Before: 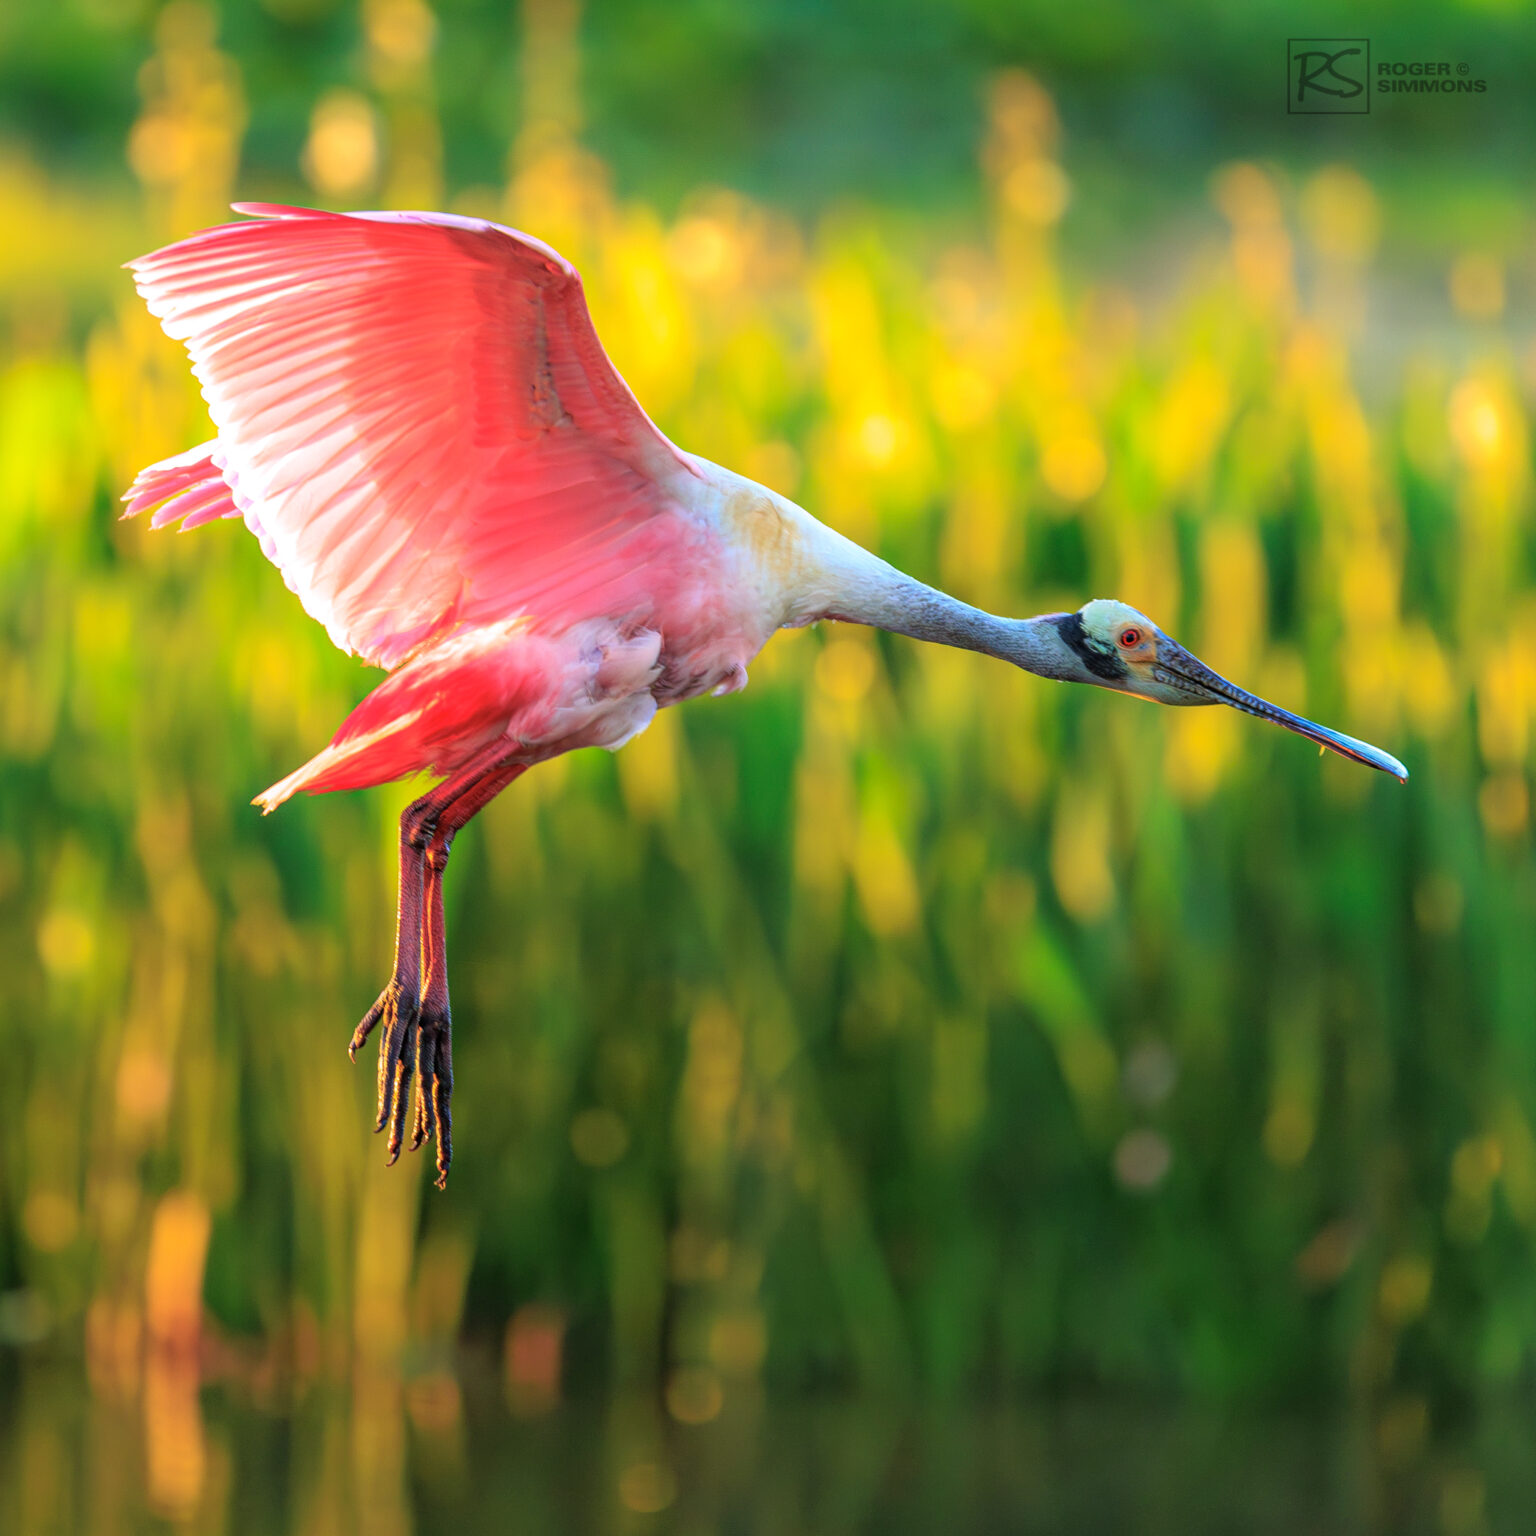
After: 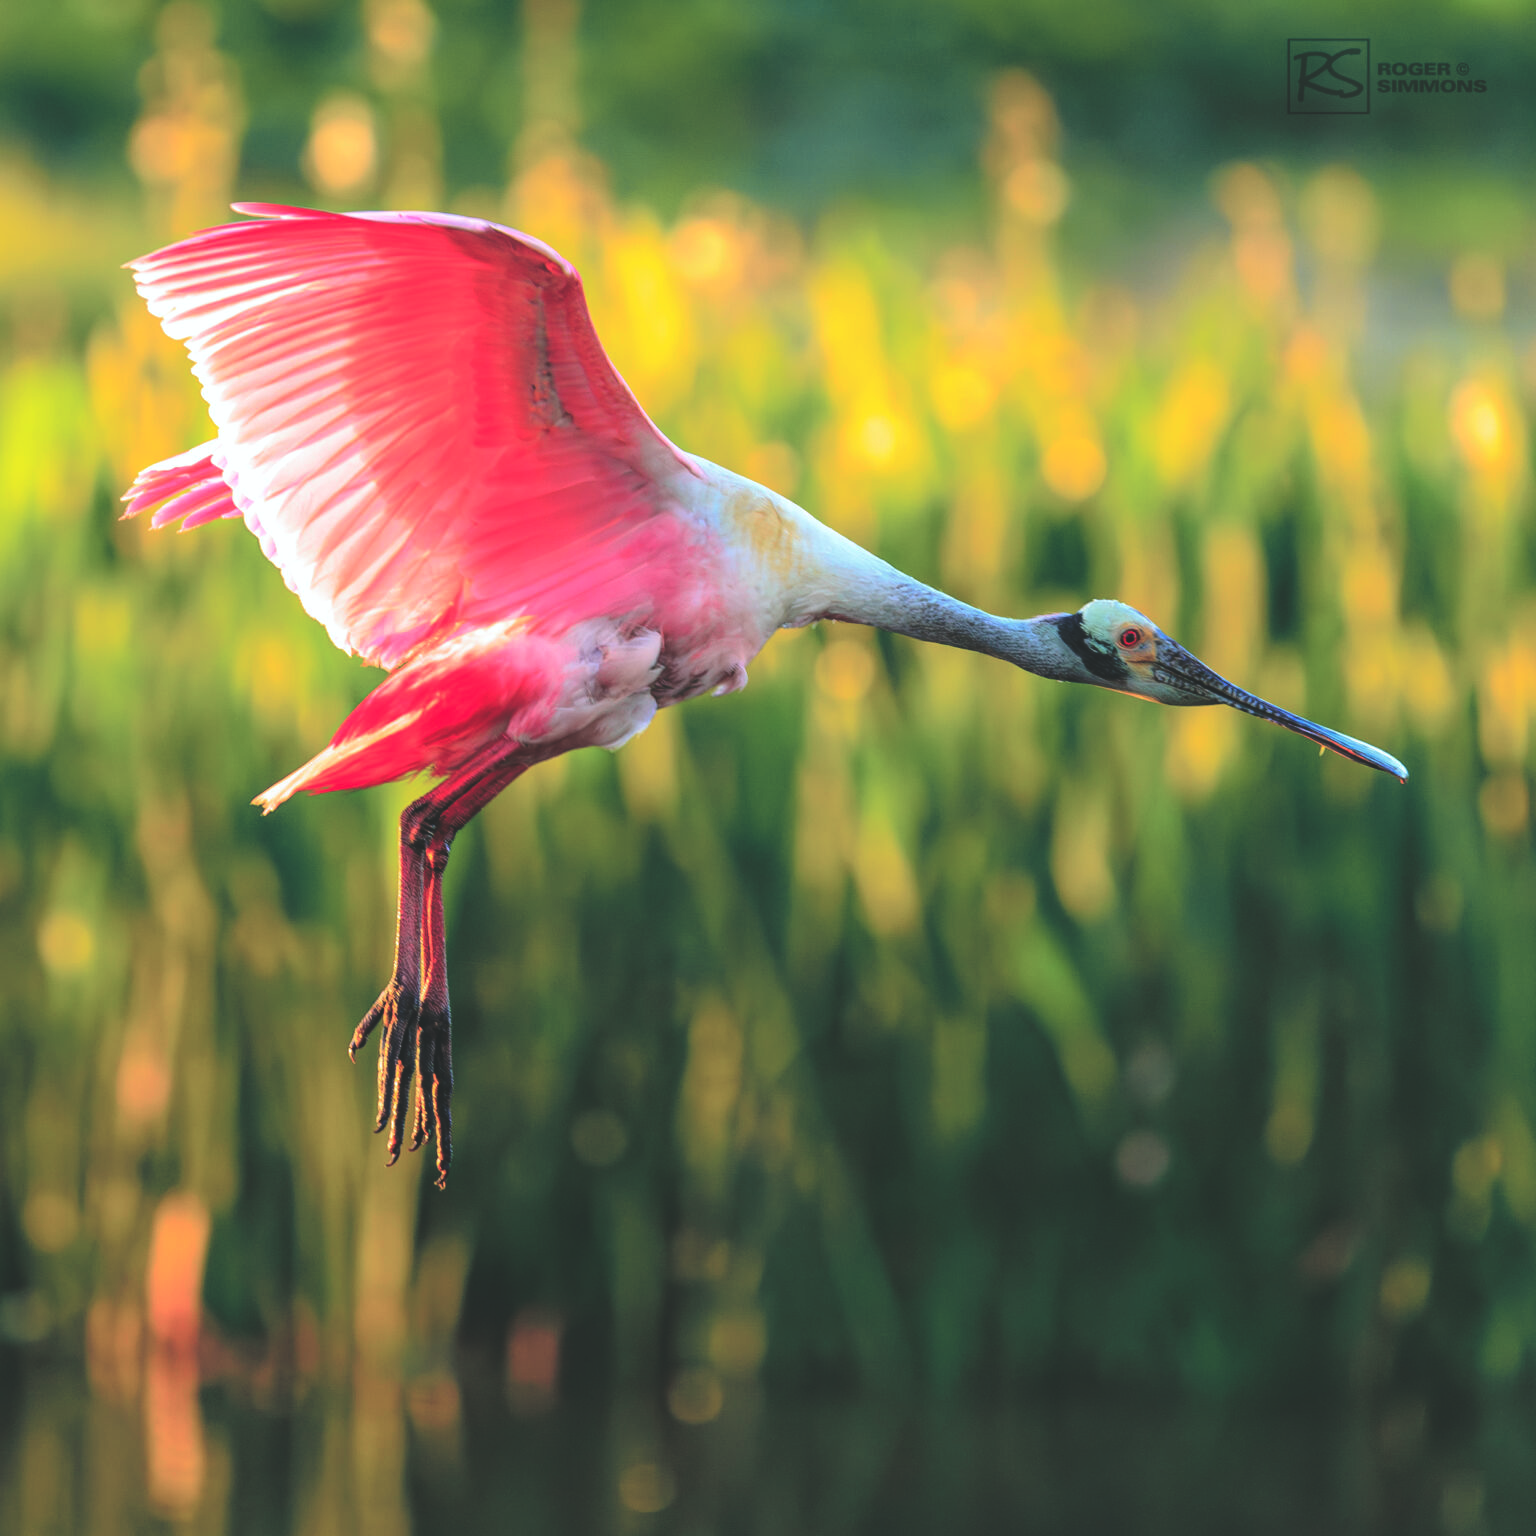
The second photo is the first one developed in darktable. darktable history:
tone curve: curves: ch0 [(0, 0) (0.081, 0.044) (0.185, 0.145) (0.283, 0.273) (0.405, 0.449) (0.495, 0.554) (0.686, 0.743) (0.826, 0.853) (0.978, 0.988)]; ch1 [(0, 0) (0.147, 0.166) (0.321, 0.362) (0.371, 0.402) (0.423, 0.426) (0.479, 0.472) (0.505, 0.497) (0.521, 0.506) (0.551, 0.546) (0.586, 0.571) (0.625, 0.638) (0.68, 0.715) (1, 1)]; ch2 [(0, 0) (0.346, 0.378) (0.404, 0.427) (0.502, 0.498) (0.531, 0.517) (0.547, 0.526) (0.582, 0.571) (0.629, 0.626) (0.717, 0.678) (1, 1)], color space Lab, independent channels, preserve colors none
rgb curve: curves: ch0 [(0, 0.186) (0.314, 0.284) (0.775, 0.708) (1, 1)], compensate middle gray true, preserve colors none
